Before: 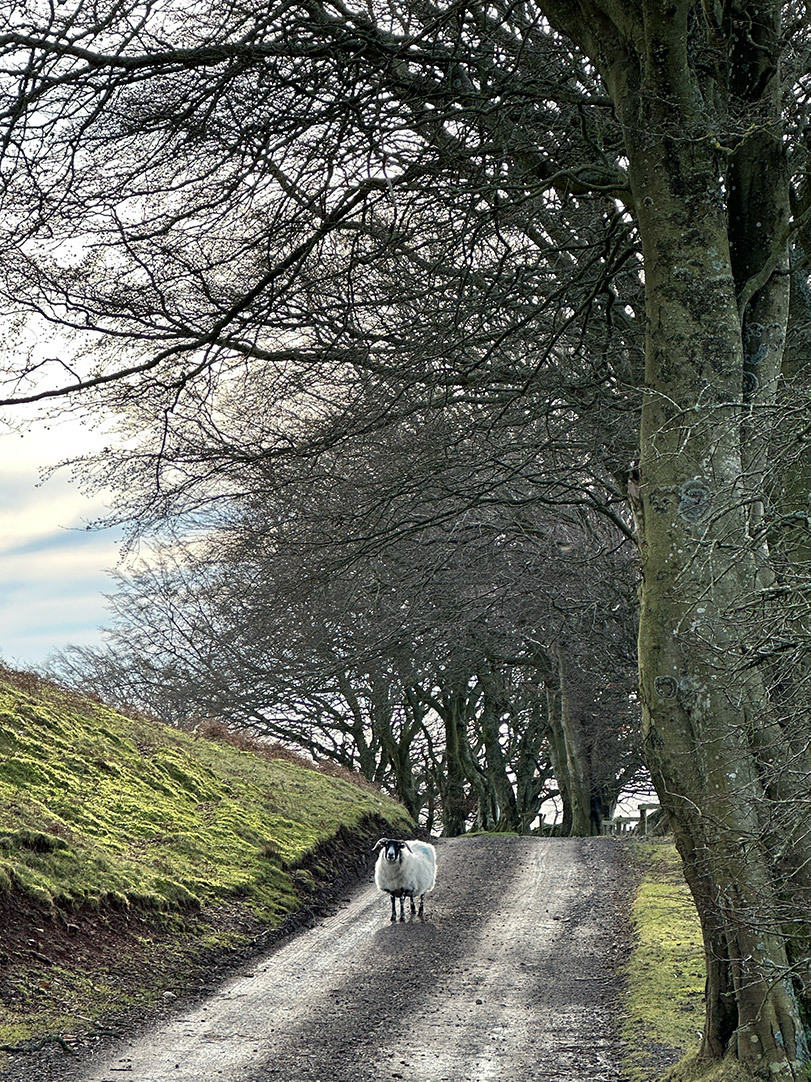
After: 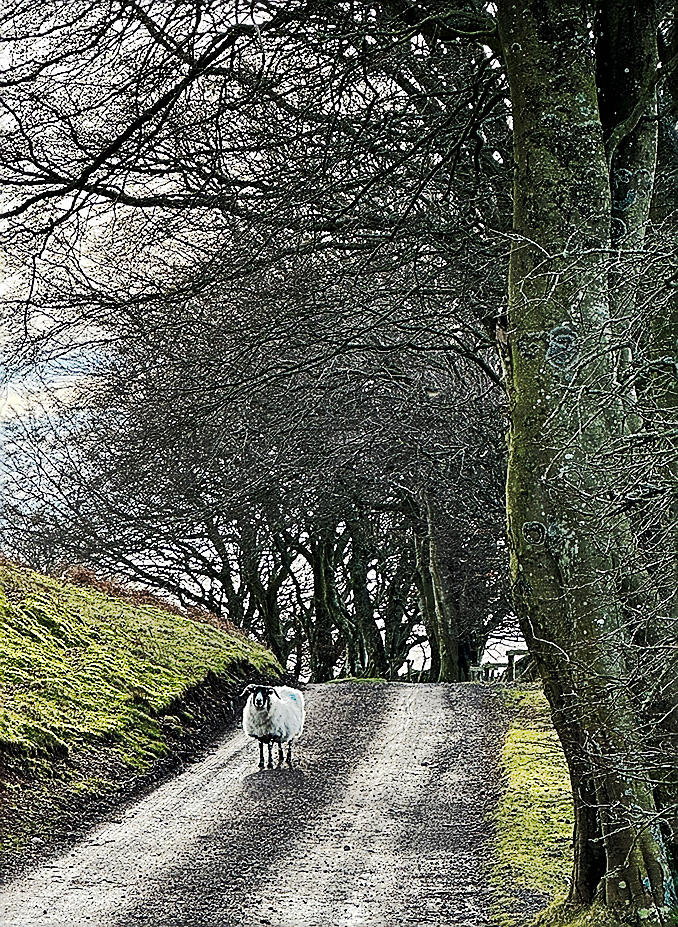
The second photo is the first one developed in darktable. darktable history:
sharpen: radius 1.4, amount 1.25, threshold 0.7
crop: left 16.315%, top 14.246%
contrast brightness saturation: contrast 0.05, brightness 0.06, saturation 0.01
tone curve: curves: ch0 [(0, 0) (0.003, 0.002) (0.011, 0.002) (0.025, 0.002) (0.044, 0.007) (0.069, 0.014) (0.1, 0.026) (0.136, 0.04) (0.177, 0.061) (0.224, 0.1) (0.277, 0.151) (0.335, 0.198) (0.399, 0.272) (0.468, 0.387) (0.543, 0.553) (0.623, 0.716) (0.709, 0.8) (0.801, 0.855) (0.898, 0.897) (1, 1)], preserve colors none
